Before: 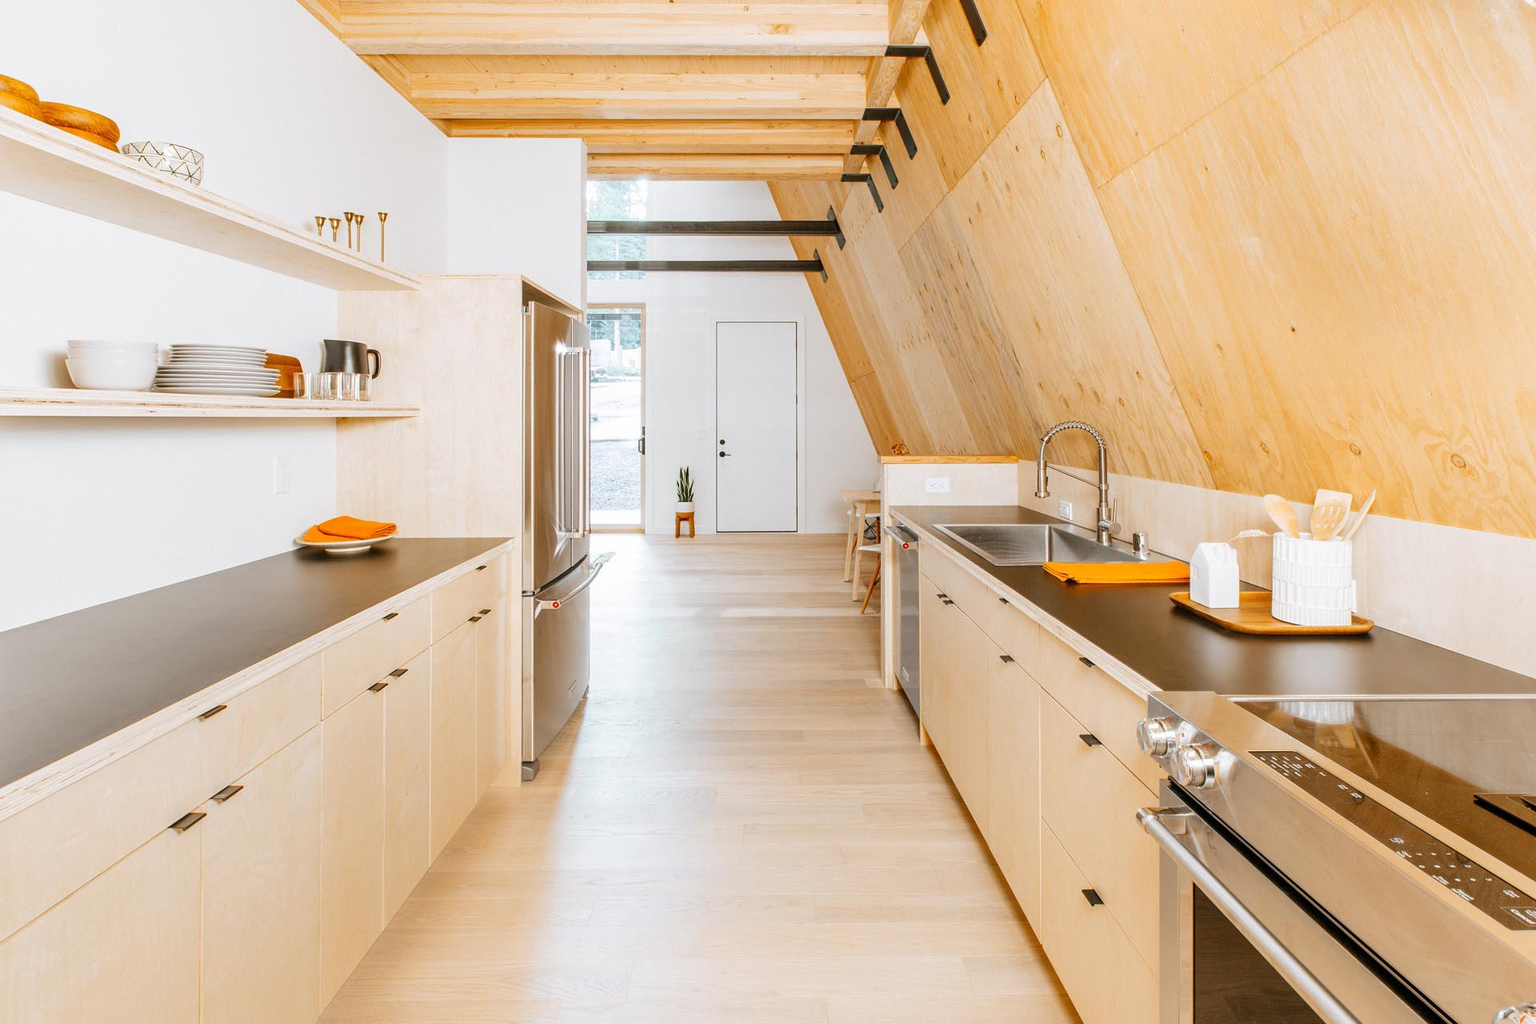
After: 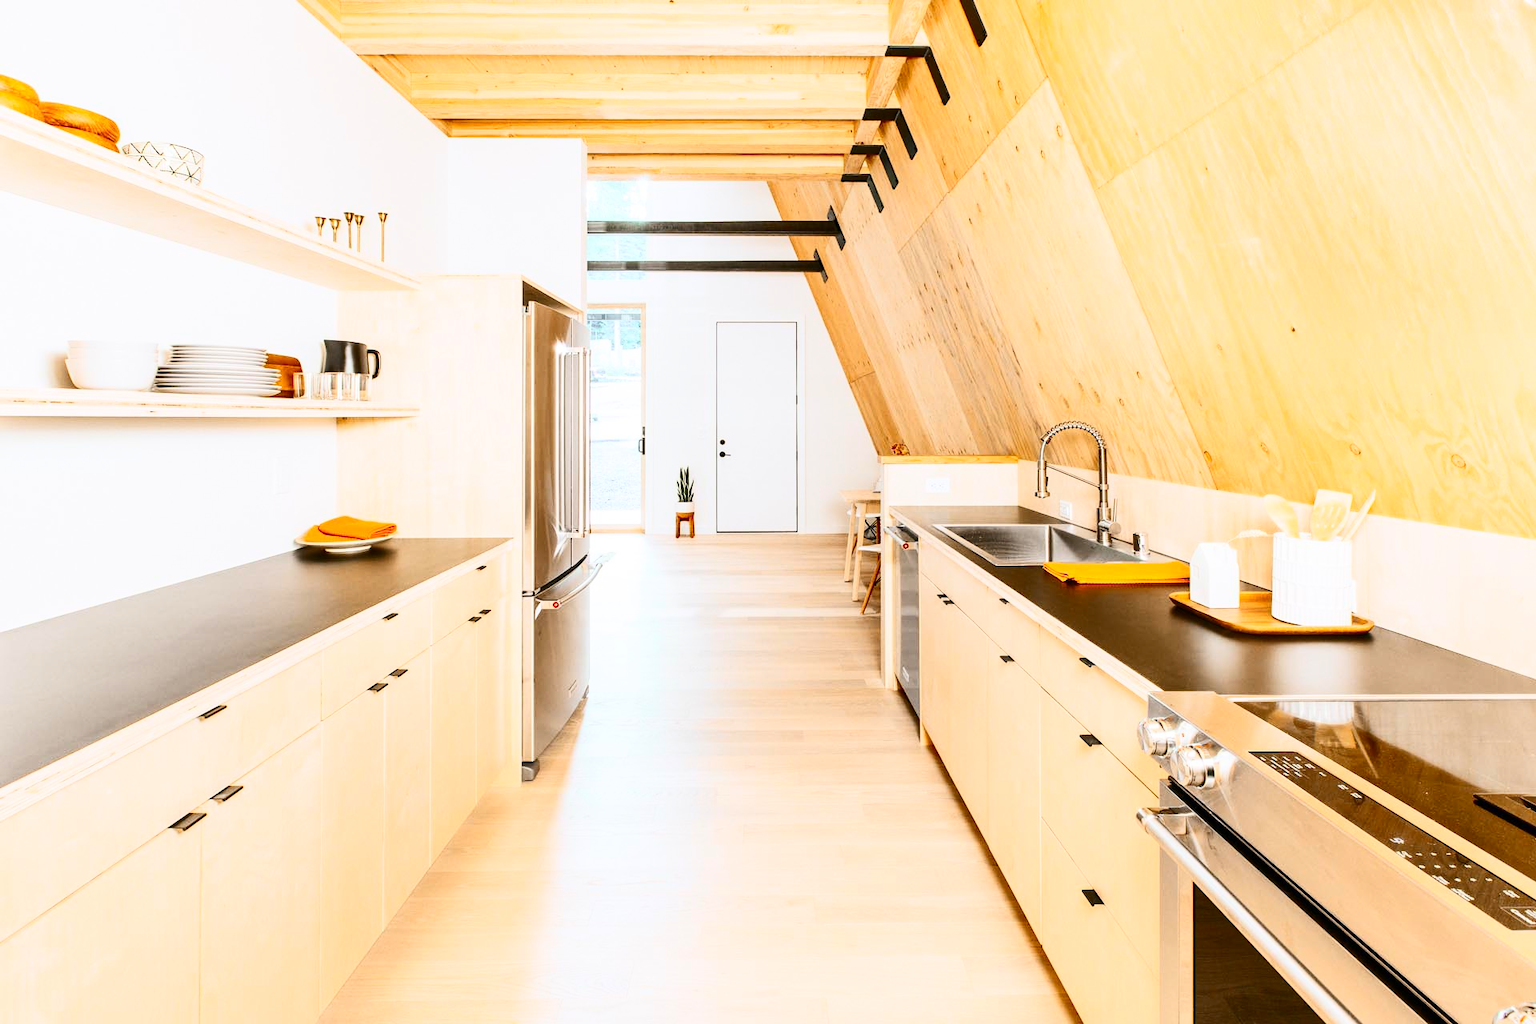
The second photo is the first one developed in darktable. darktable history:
contrast brightness saturation: contrast 0.407, brightness 0.105, saturation 0.209
